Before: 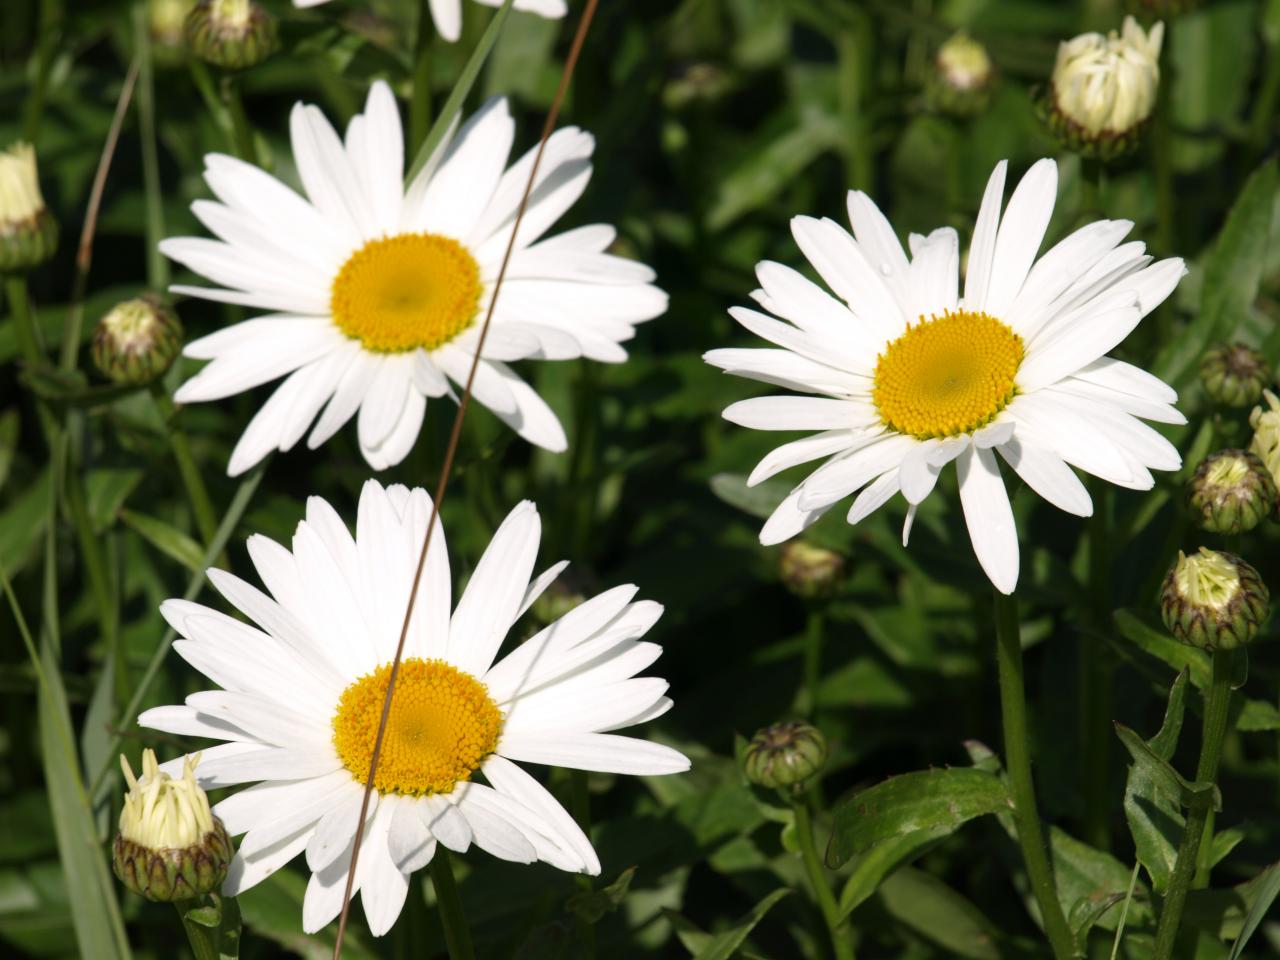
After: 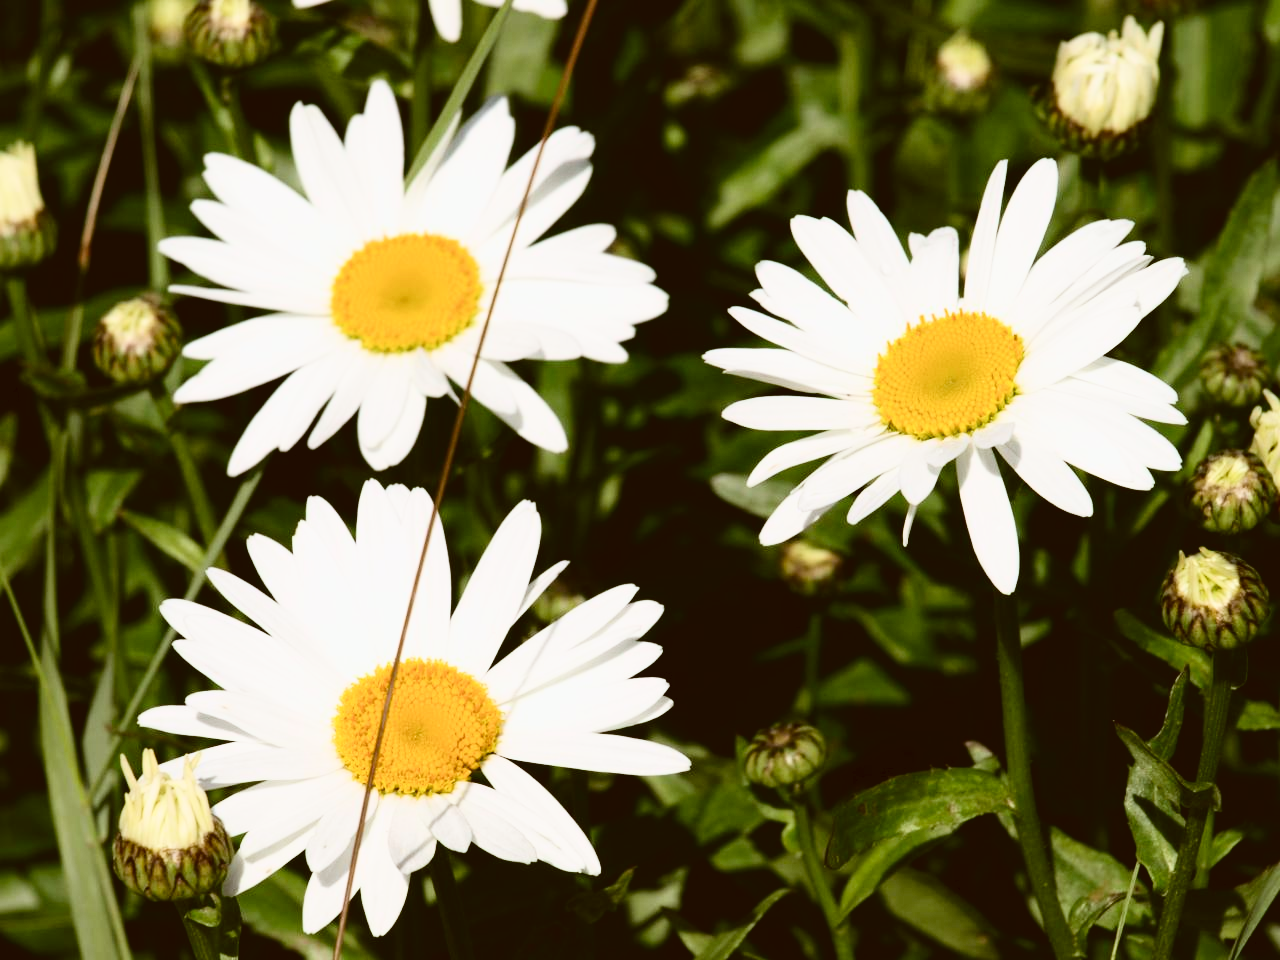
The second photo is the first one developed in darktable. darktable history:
tone curve: curves: ch0 [(0, 0) (0.003, 0.047) (0.011, 0.047) (0.025, 0.049) (0.044, 0.051) (0.069, 0.055) (0.1, 0.066) (0.136, 0.089) (0.177, 0.12) (0.224, 0.155) (0.277, 0.205) (0.335, 0.281) (0.399, 0.37) (0.468, 0.47) (0.543, 0.574) (0.623, 0.687) (0.709, 0.801) (0.801, 0.89) (0.898, 0.963) (1, 1)], color space Lab, independent channels, preserve colors none
color zones: curves: ch1 [(0.25, 0.5) (0.747, 0.71)]
exposure: black level correction 0, exposure 0.499 EV, compensate highlight preservation false
filmic rgb: black relative exposure -8 EV, white relative exposure 3.86 EV, hardness 4.32
color correction: highlights a* -0.463, highlights b* 0.152, shadows a* 4.81, shadows b* 20.29
